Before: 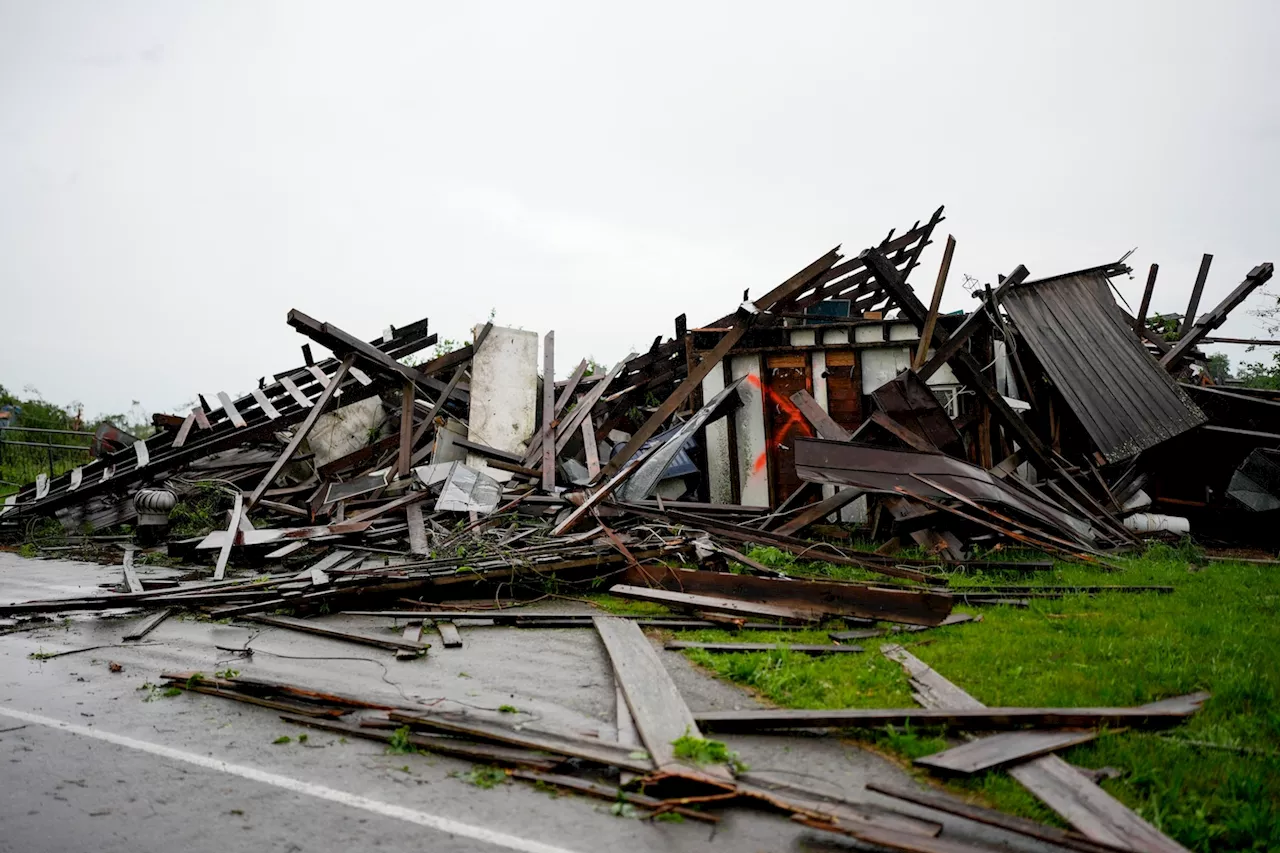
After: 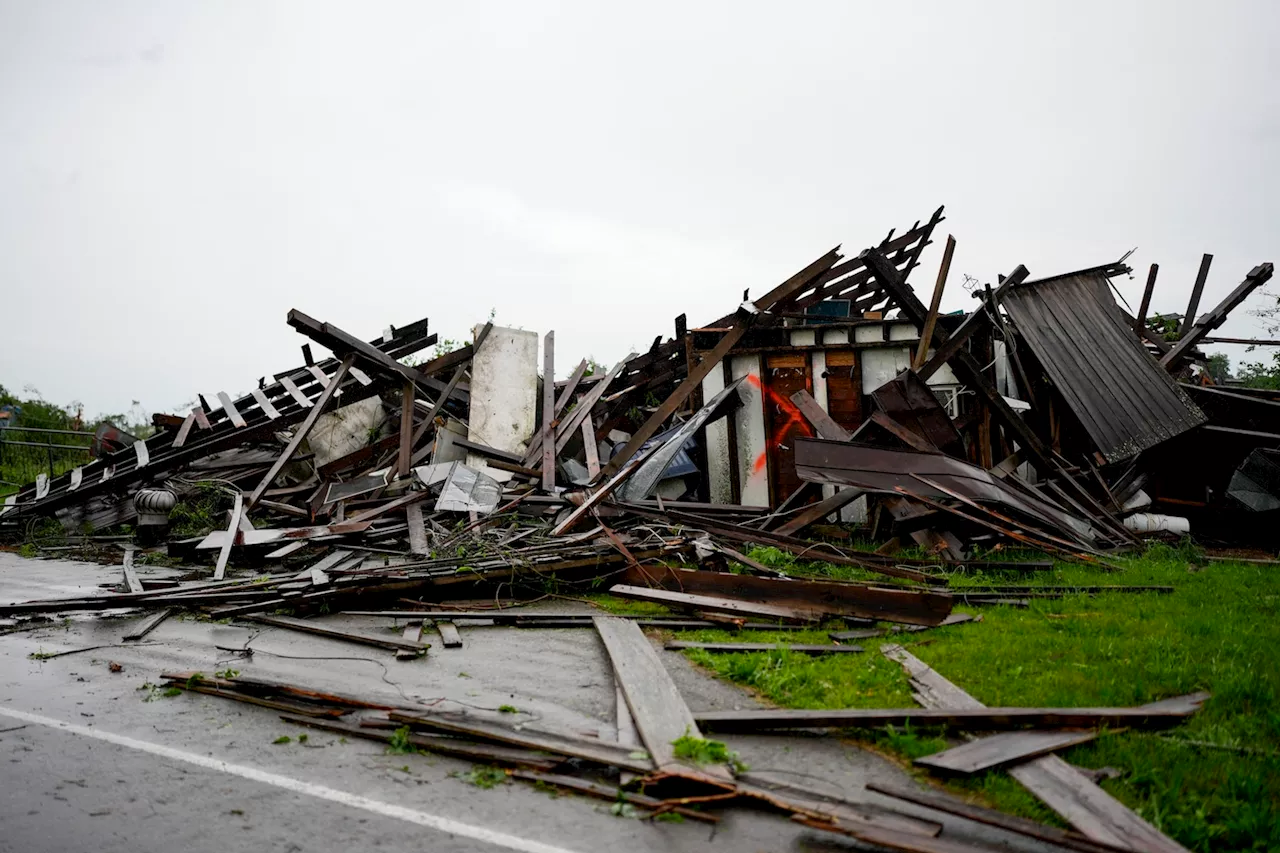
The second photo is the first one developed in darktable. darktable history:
contrast brightness saturation: contrast 0.033, brightness -0.042
